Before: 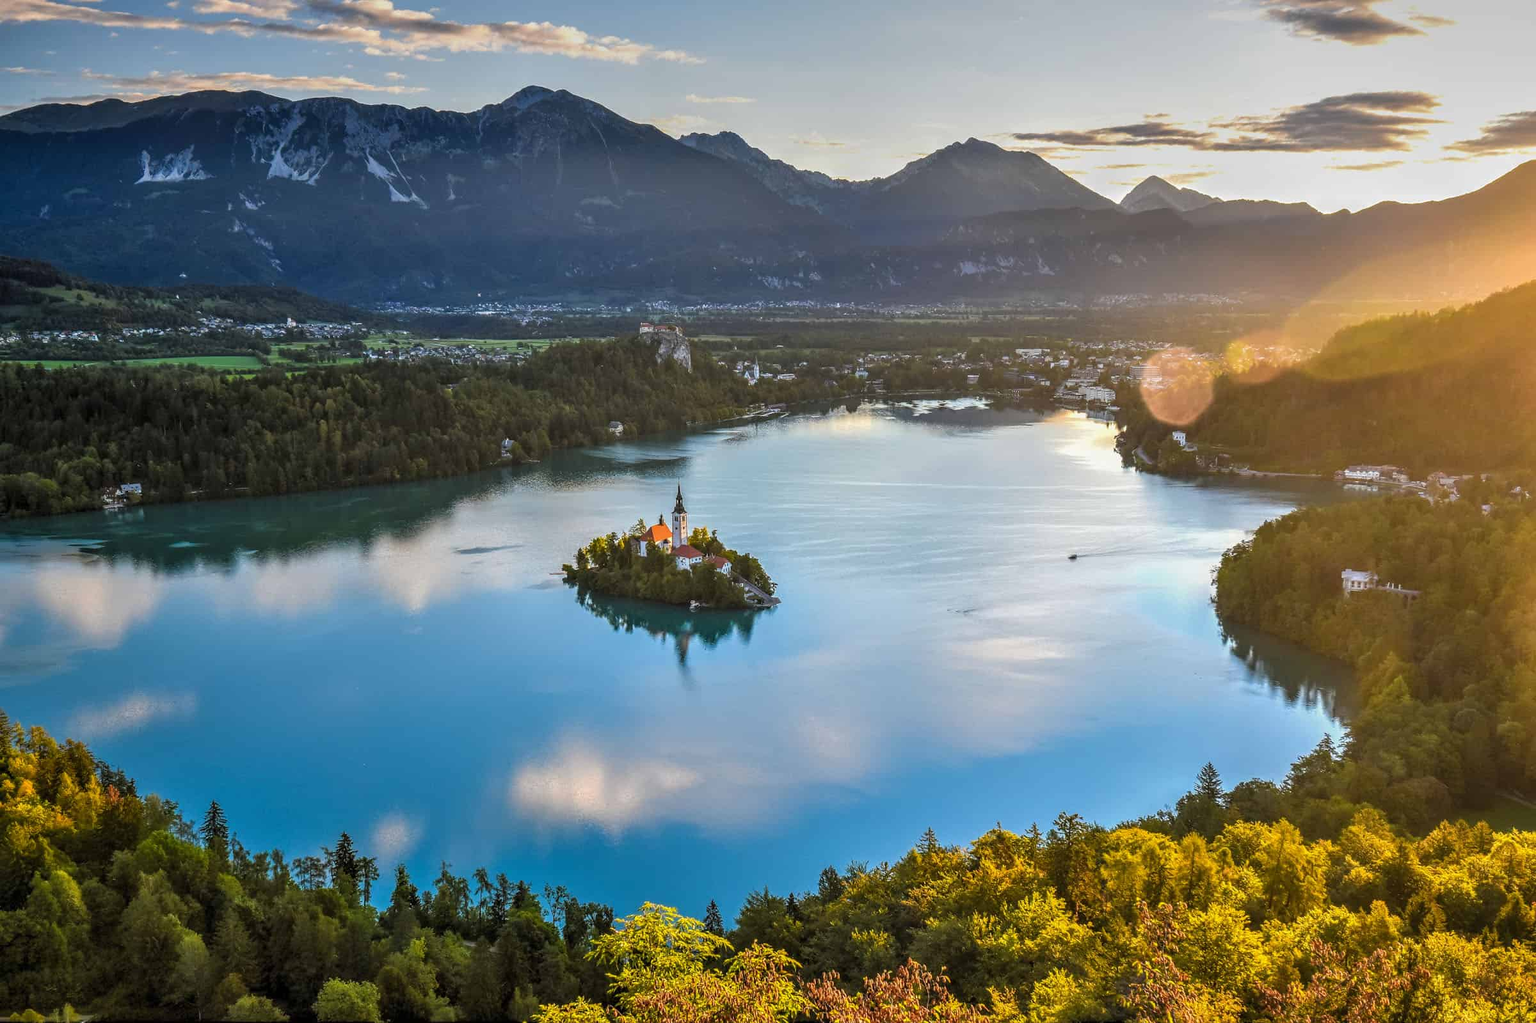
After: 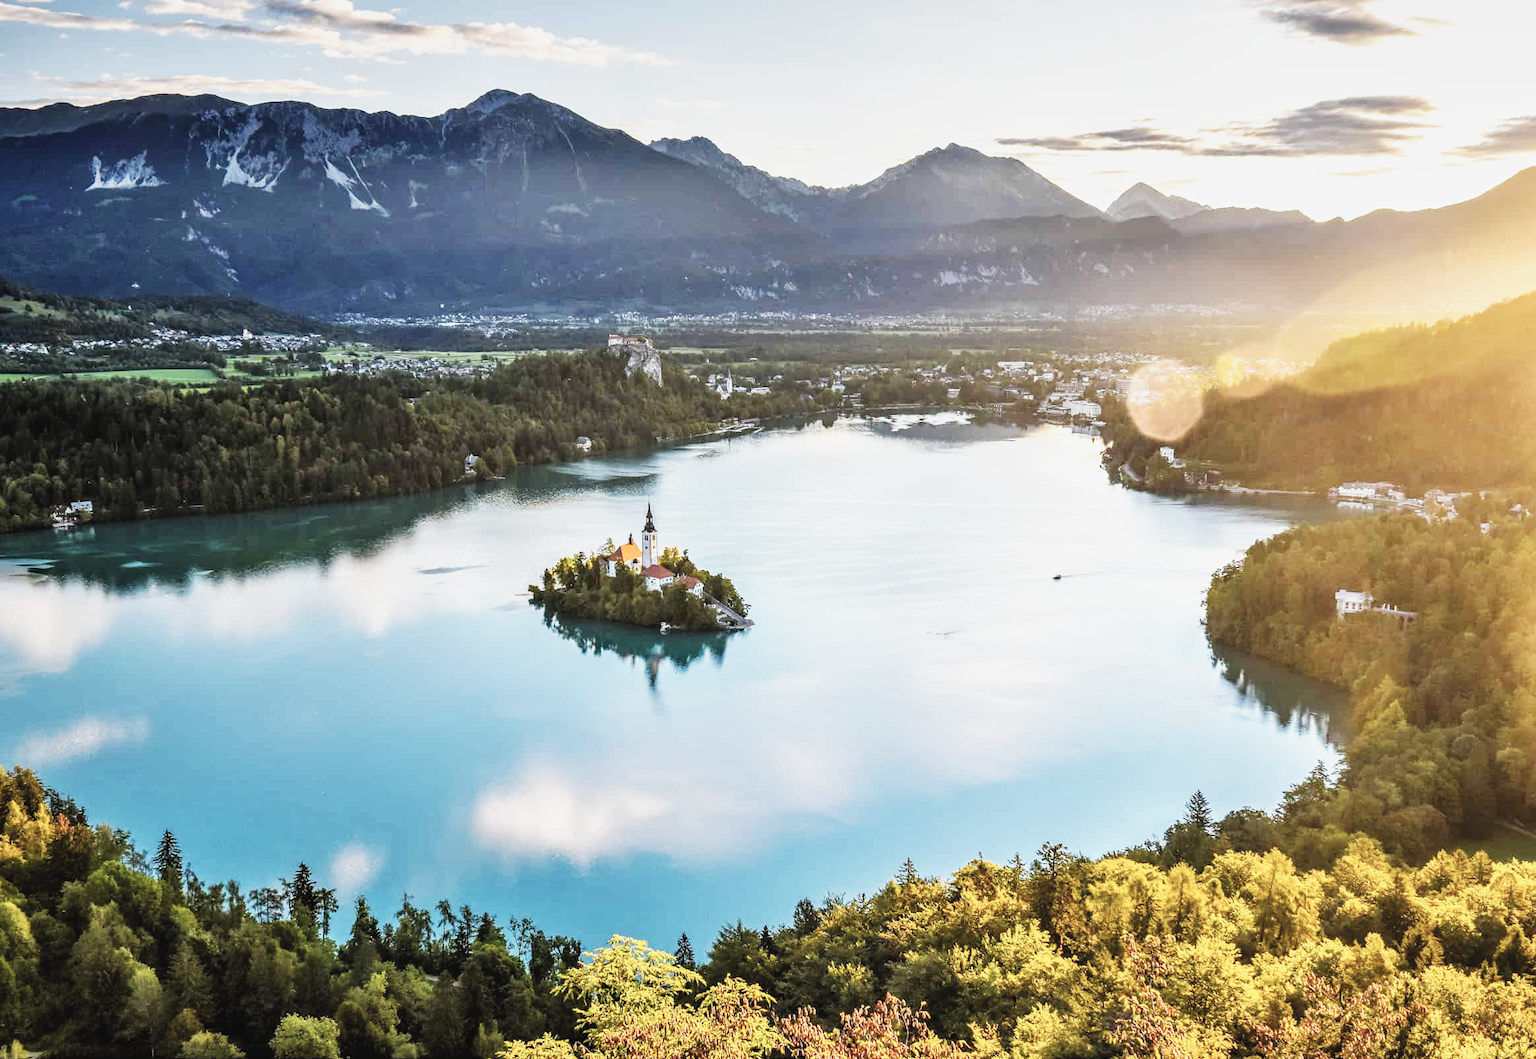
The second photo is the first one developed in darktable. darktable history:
contrast brightness saturation: contrast -0.059, saturation -0.394
crop and rotate: left 3.417%
base curve: curves: ch0 [(0, 0) (0.007, 0.004) (0.027, 0.03) (0.046, 0.07) (0.207, 0.54) (0.442, 0.872) (0.673, 0.972) (1, 1)], preserve colors none
